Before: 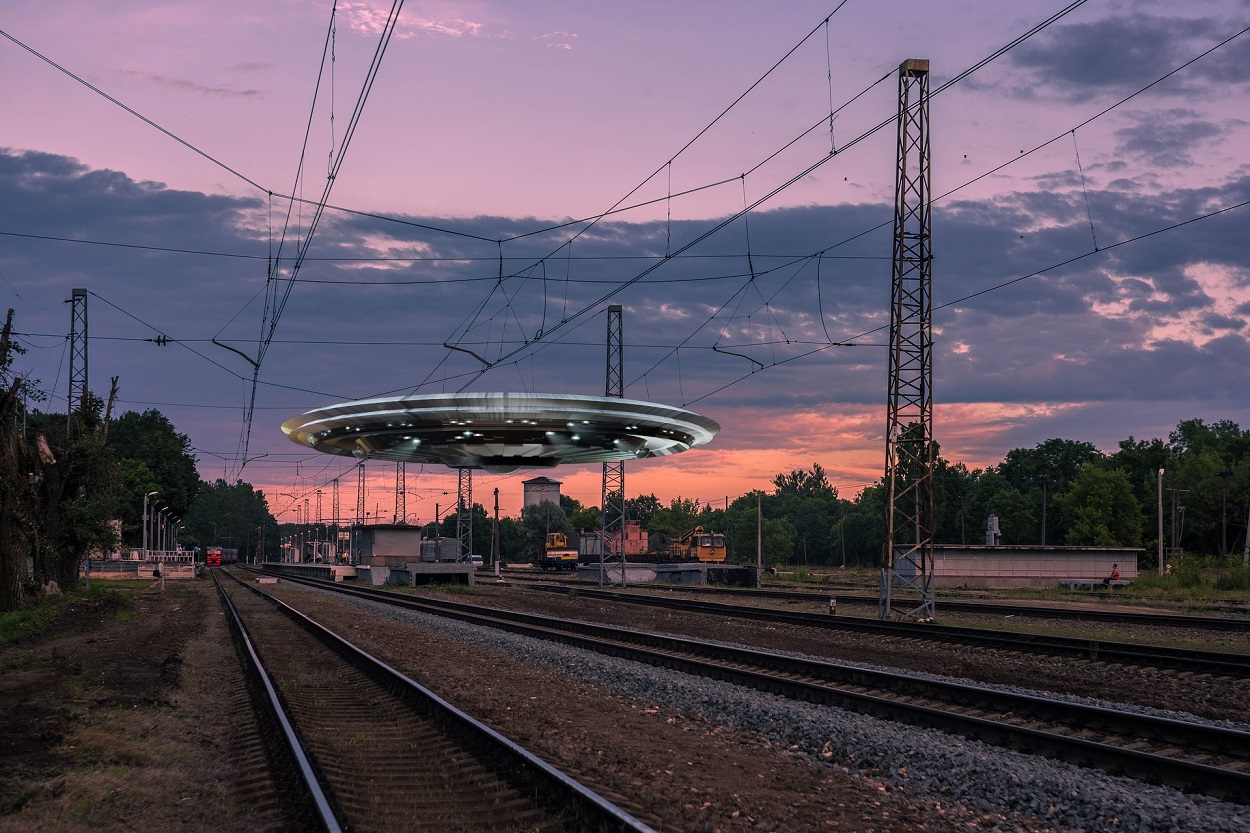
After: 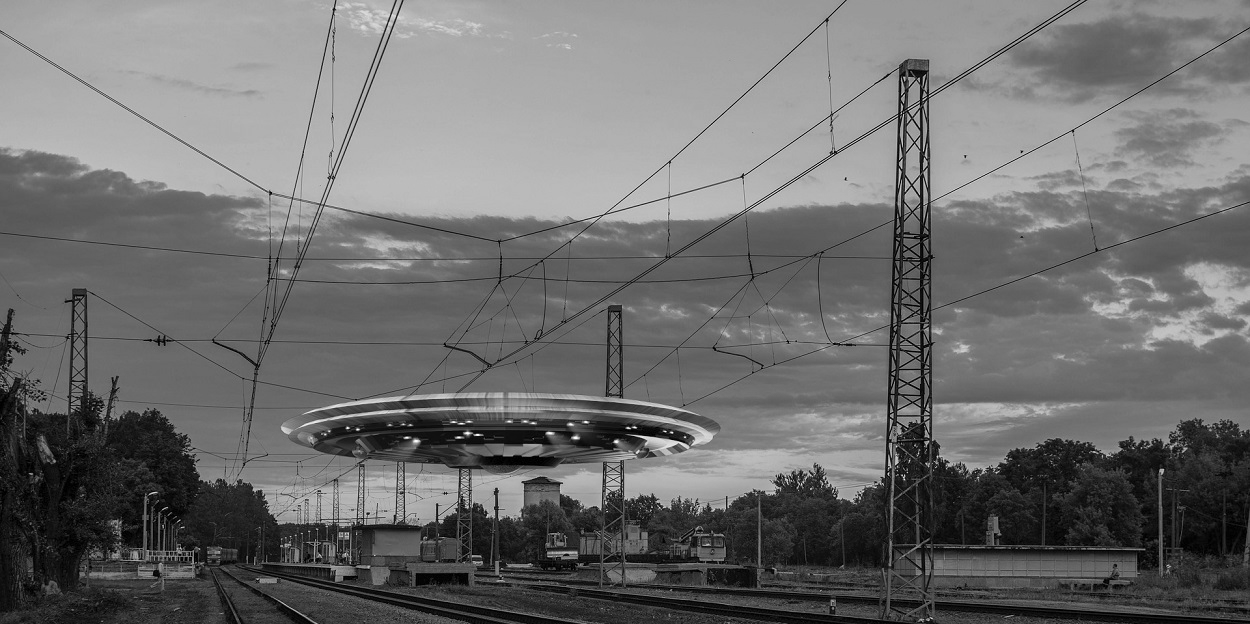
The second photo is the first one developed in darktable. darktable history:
crop: bottom 24.988%
monochrome: on, module defaults
white balance: red 0.983, blue 1.036
contrast brightness saturation: contrast 0.03, brightness 0.06, saturation 0.13
rotate and perspective: crop left 0, crop top 0
